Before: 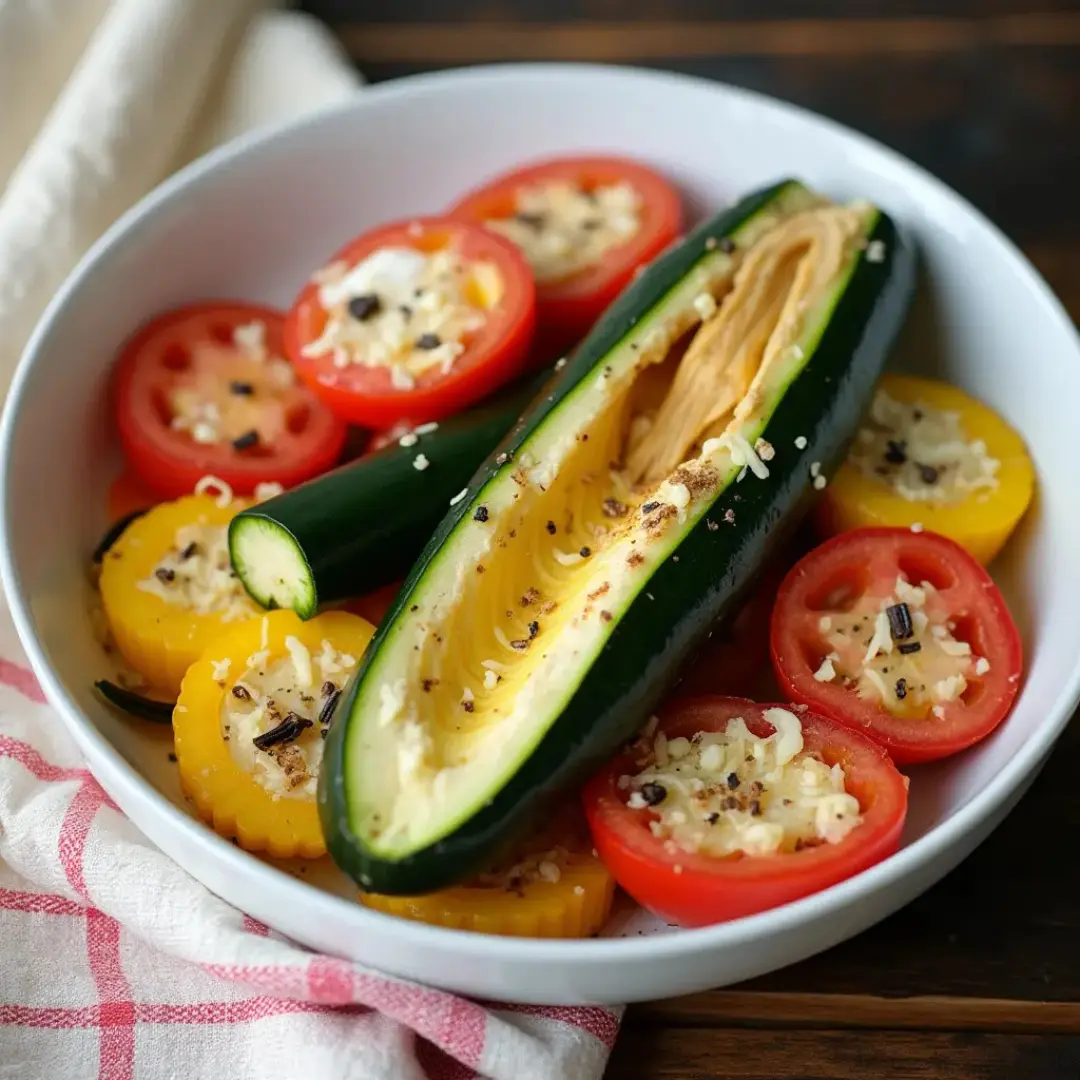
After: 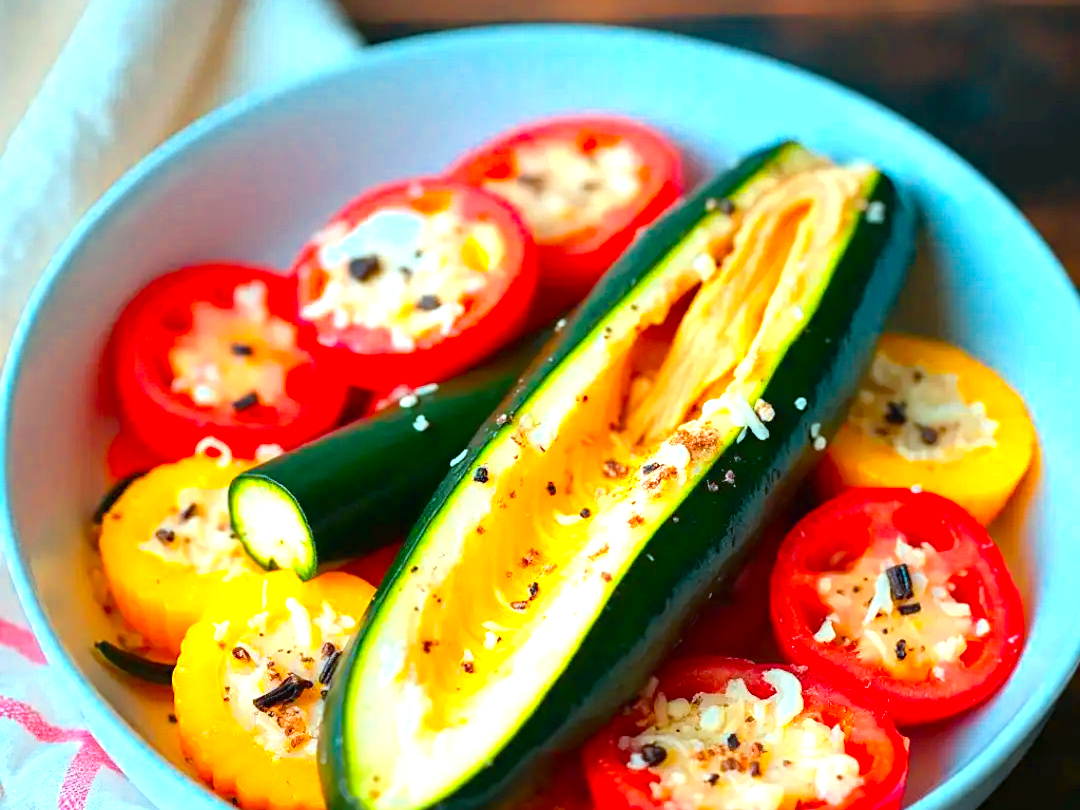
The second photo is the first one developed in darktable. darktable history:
sharpen: amount 0.21
color calibration: output R [1.422, -0.35, -0.252, 0], output G [-0.238, 1.259, -0.084, 0], output B [-0.081, -0.196, 1.58, 0], output brightness [0.49, 0.671, -0.57, 0], illuminant same as pipeline (D50), x 0.346, y 0.359, temperature 4988.02 K
crop: top 3.69%, bottom 21.104%
